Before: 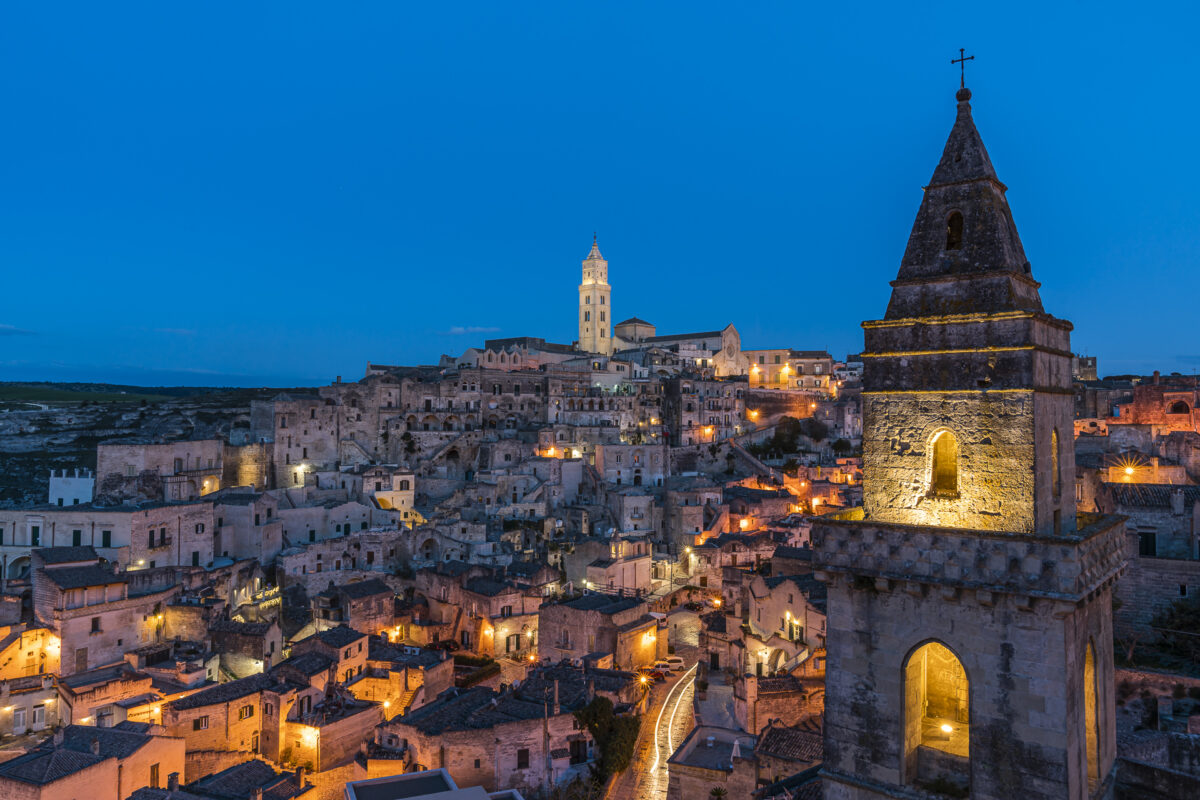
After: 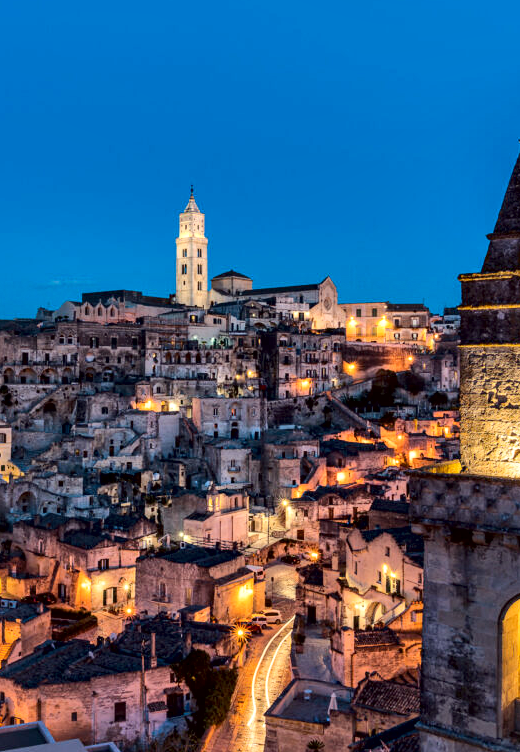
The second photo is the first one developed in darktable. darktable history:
local contrast: mode bilateral grid, contrast 70, coarseness 76, detail 181%, midtone range 0.2
crop: left 33.649%, top 5.967%, right 22.942%
color correction: highlights a* -1.07, highlights b* 4.61, shadows a* 3.56
shadows and highlights: shadows 53.11, soften with gaussian
